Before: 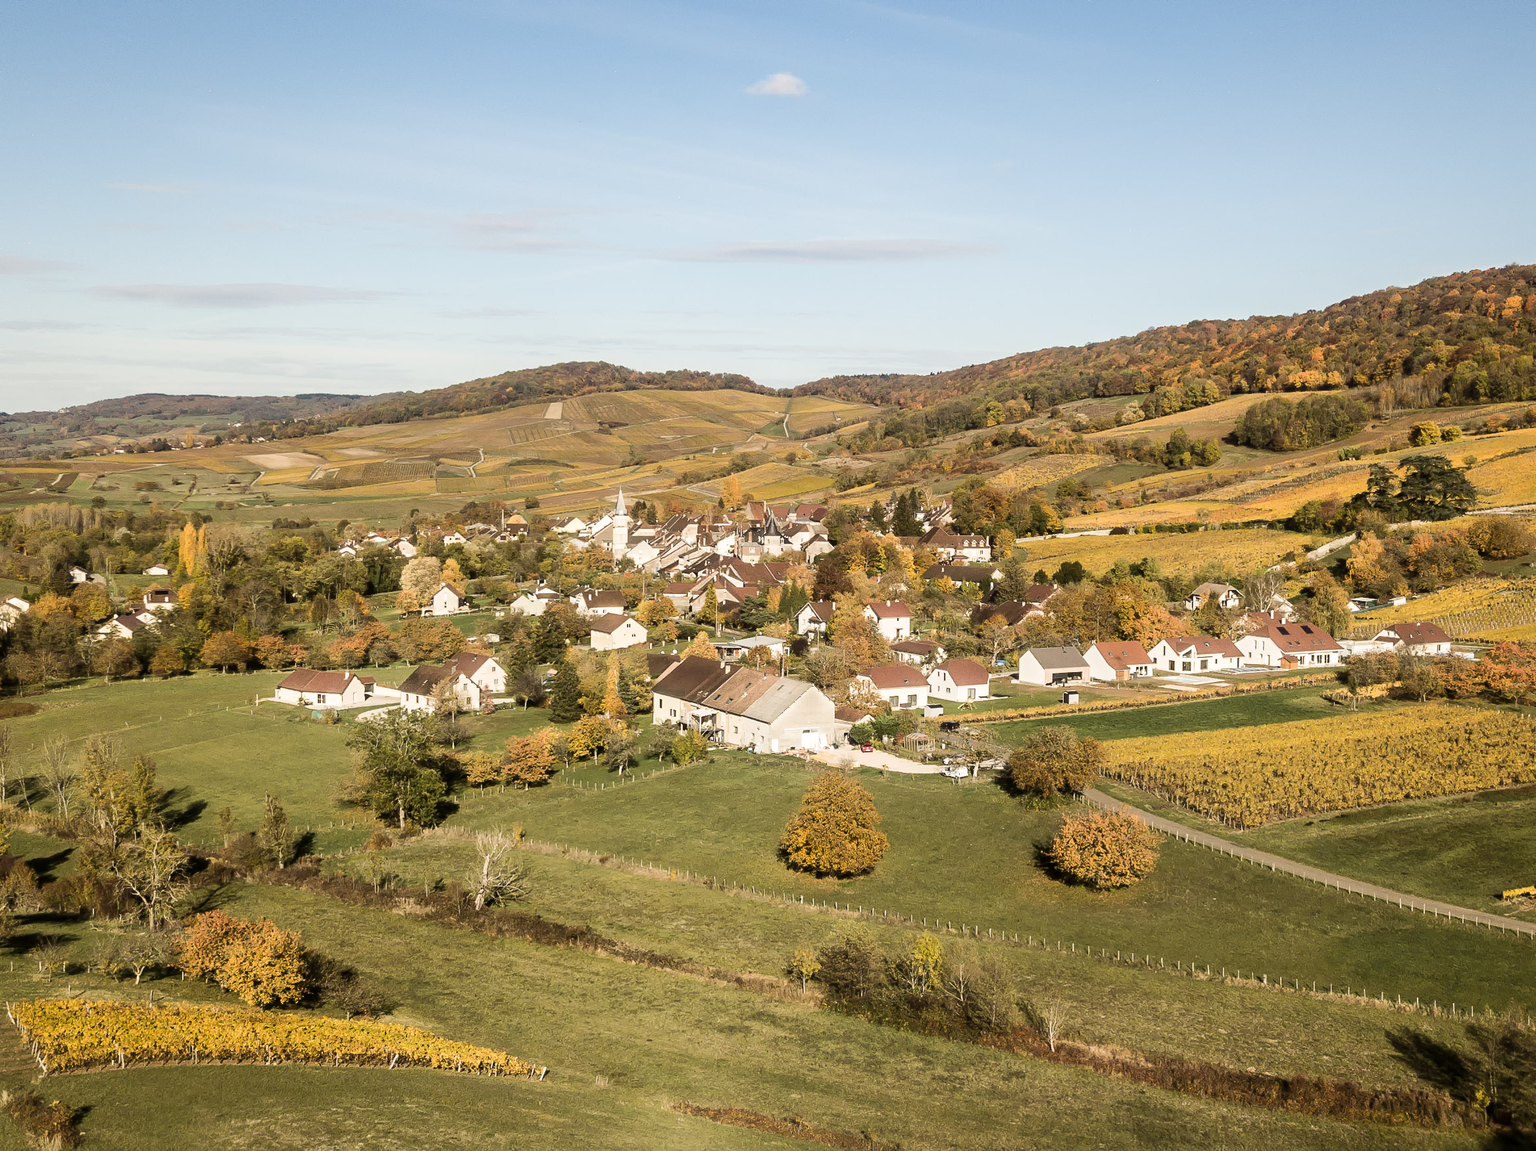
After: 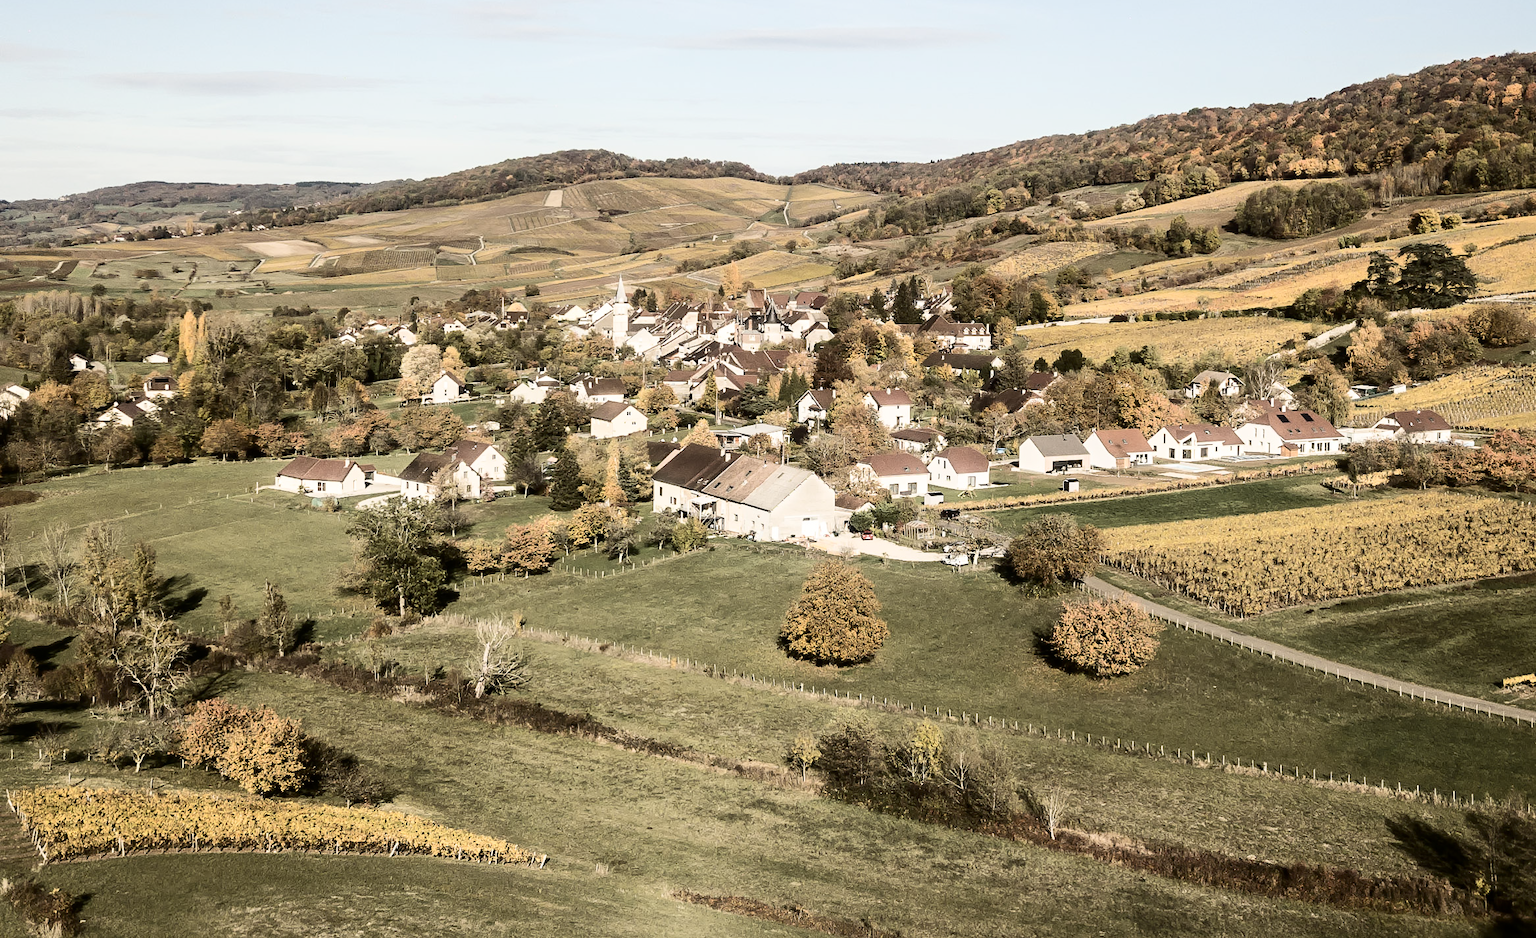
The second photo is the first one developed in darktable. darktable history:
contrast brightness saturation: contrast 0.25, saturation -0.31
crop and rotate: top 18.507%
